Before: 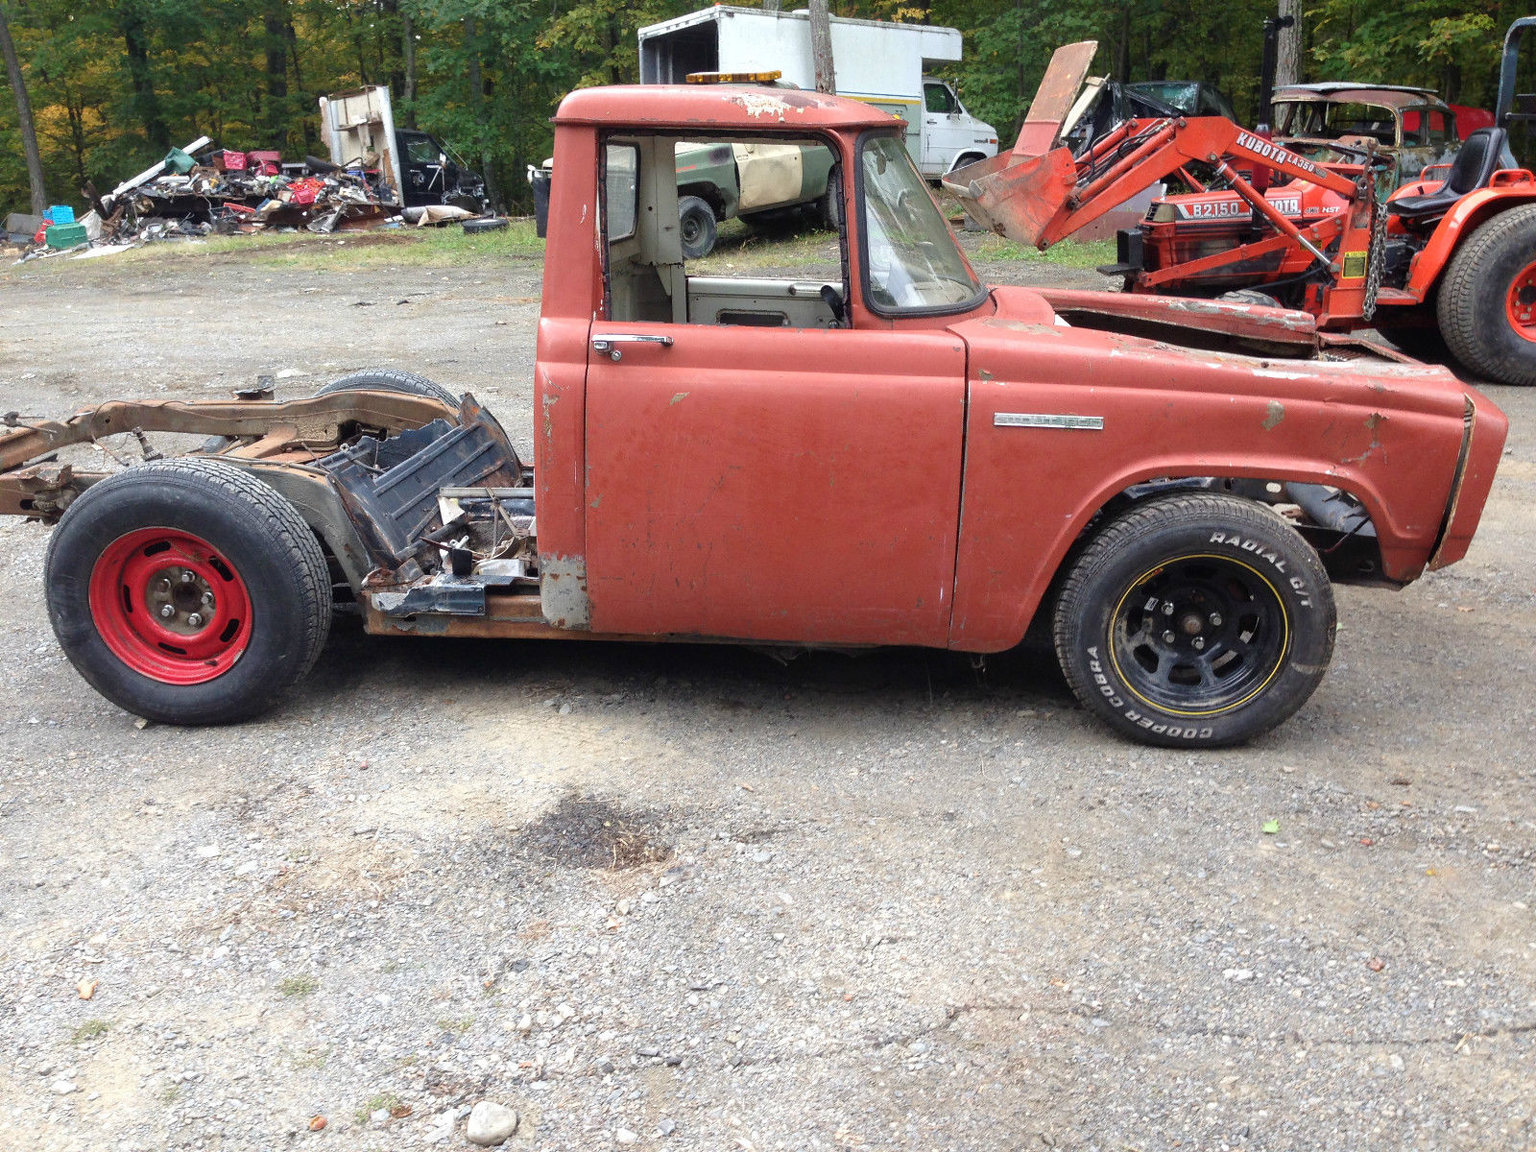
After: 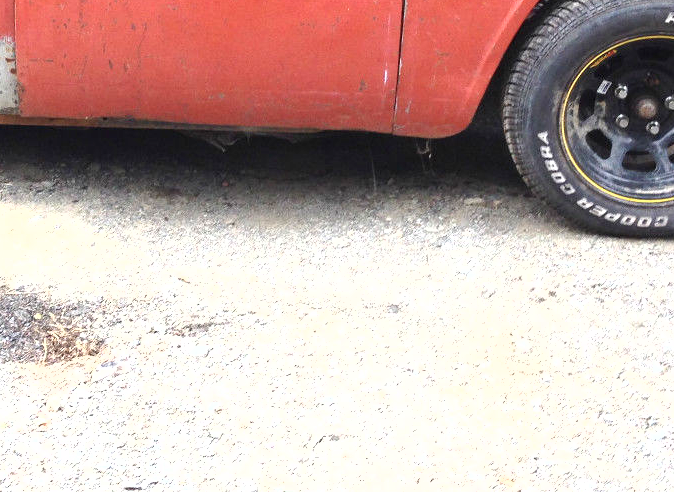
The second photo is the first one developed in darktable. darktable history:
crop: left 37.221%, top 45.169%, right 20.63%, bottom 13.777%
exposure: black level correction 0, exposure 1.2 EV, compensate exposure bias true, compensate highlight preservation false
shadows and highlights: radius 125.46, shadows 30.51, highlights -30.51, low approximation 0.01, soften with gaussian
